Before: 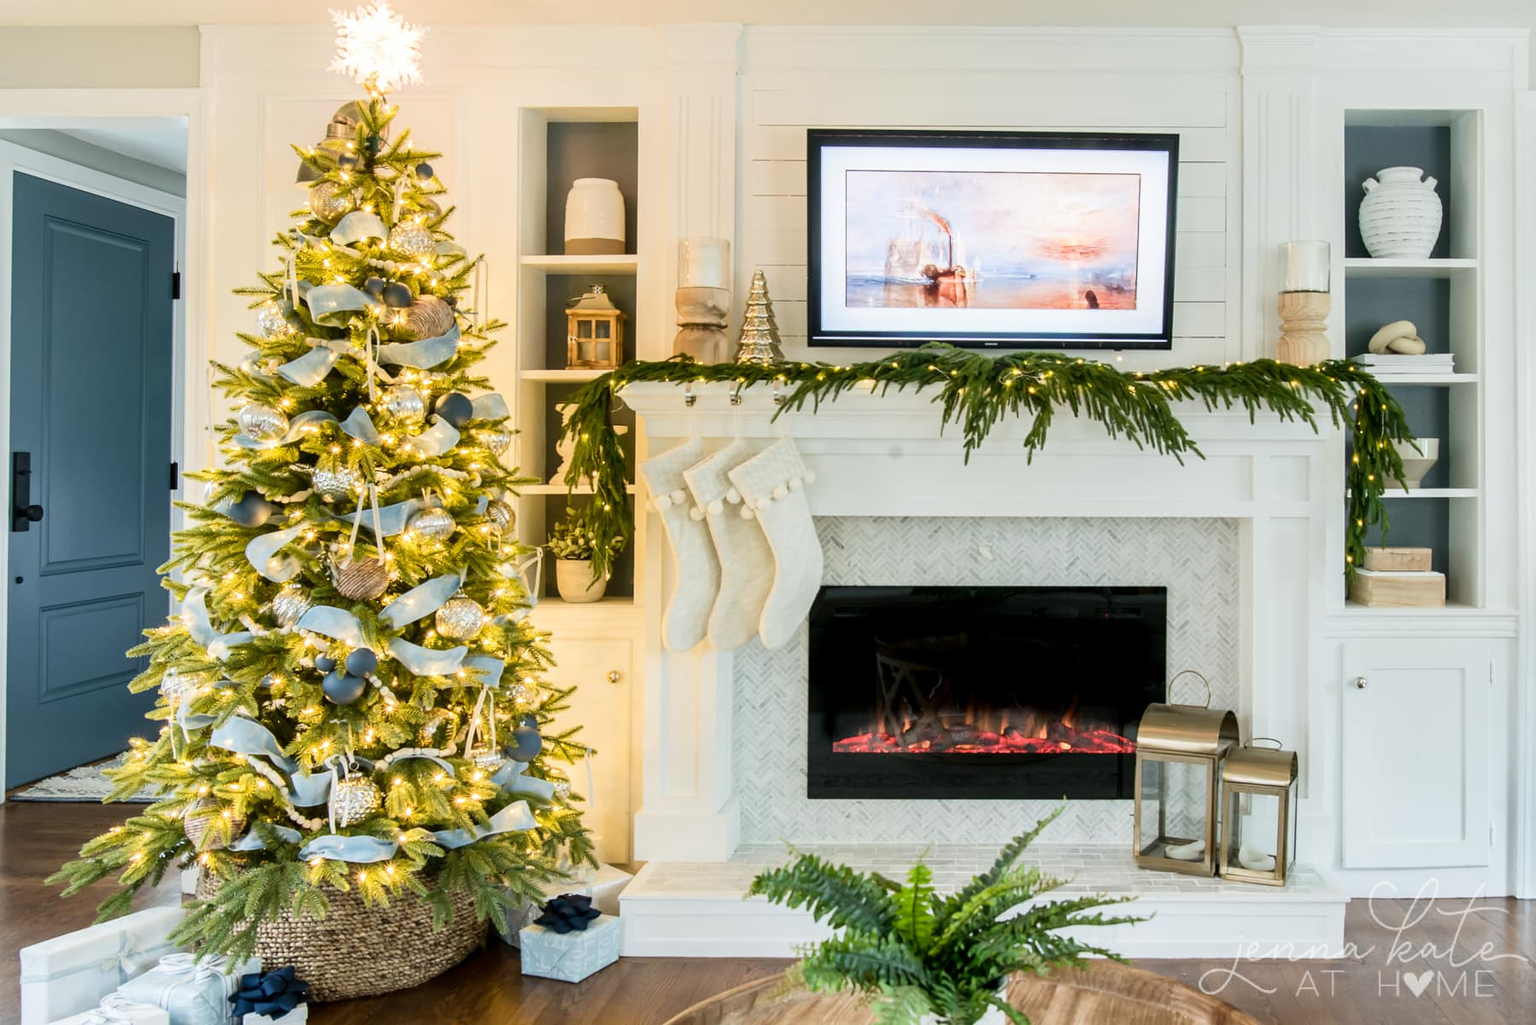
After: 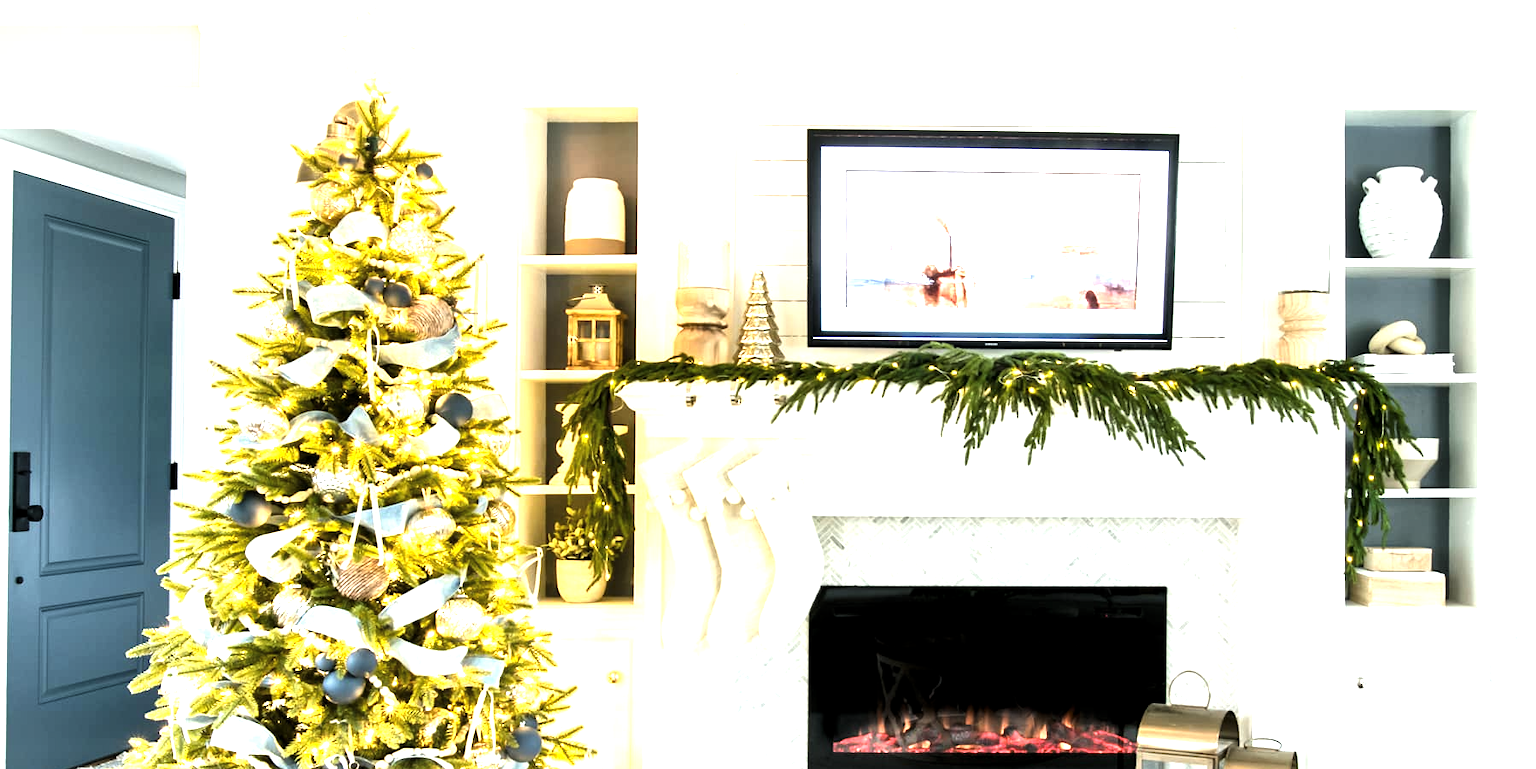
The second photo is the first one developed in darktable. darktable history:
crop: bottom 24.868%
tone equalizer: -8 EV -0.417 EV, -7 EV -0.399 EV, -6 EV -0.353 EV, -5 EV -0.22 EV, -3 EV 0.196 EV, -2 EV 0.339 EV, -1 EV 0.404 EV, +0 EV 0.395 EV
levels: levels [0.029, 0.545, 0.971]
exposure: exposure 0.769 EV, compensate highlight preservation false
